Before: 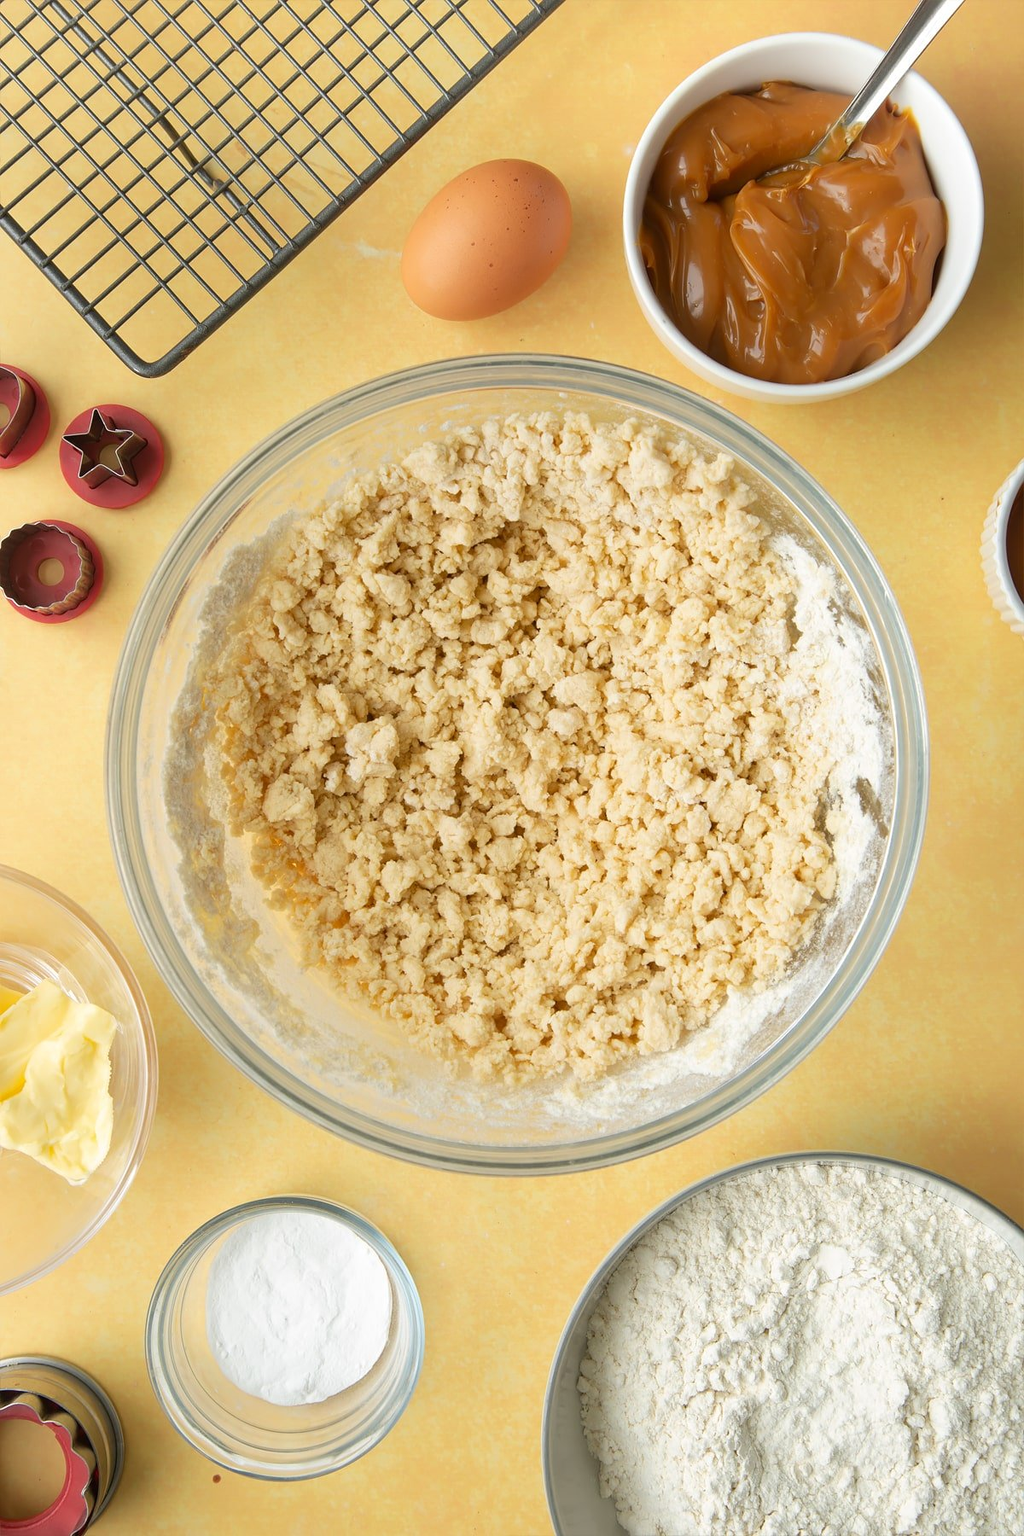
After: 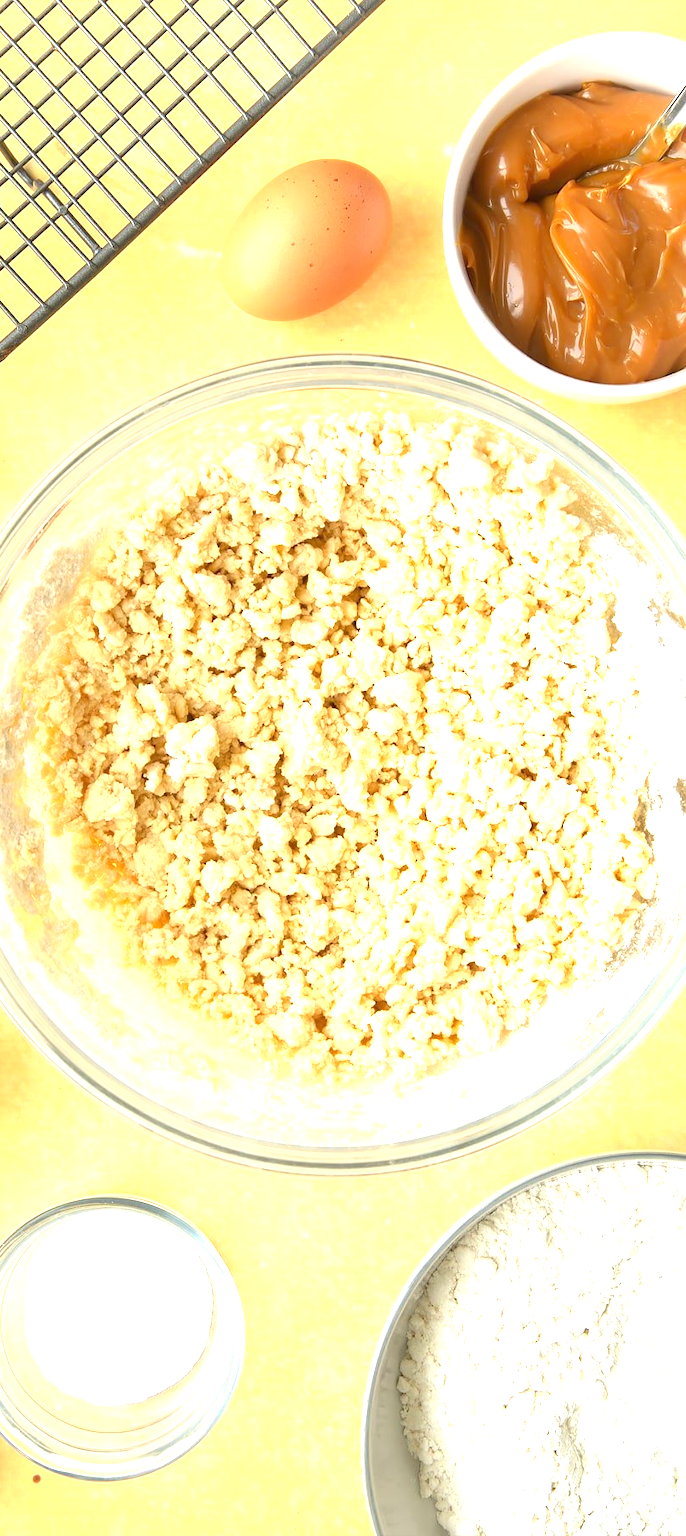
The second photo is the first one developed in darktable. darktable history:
crop and rotate: left 17.6%, right 15.354%
exposure: black level correction 0, exposure 1.2 EV, compensate exposure bias true, compensate highlight preservation false
